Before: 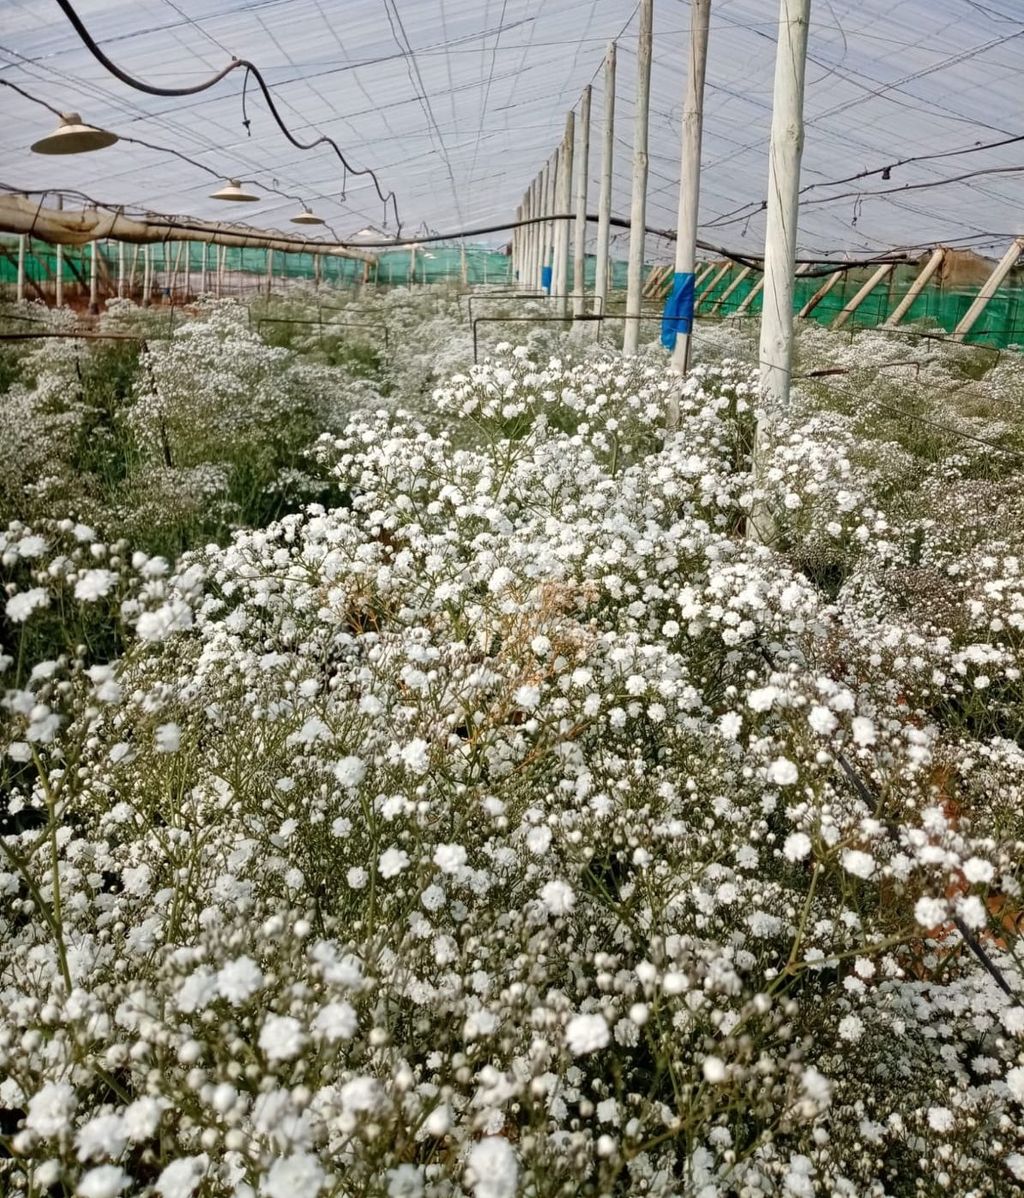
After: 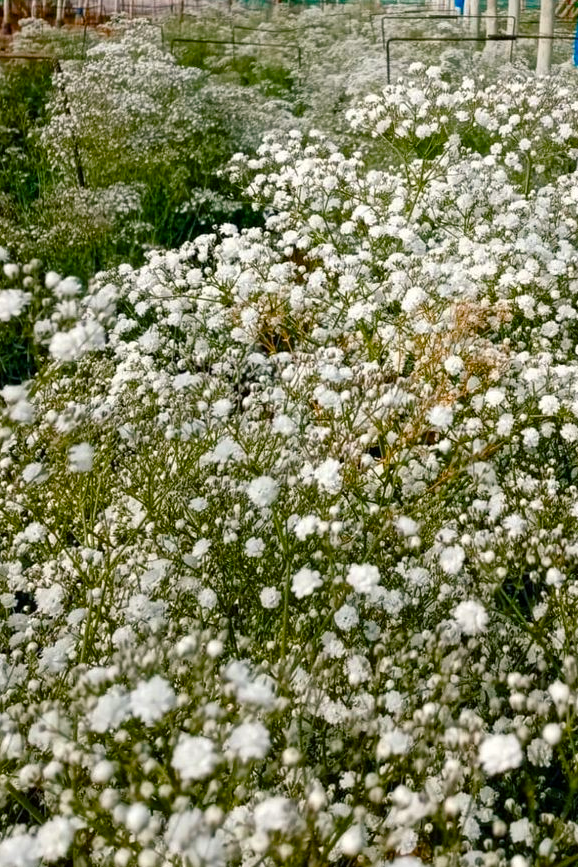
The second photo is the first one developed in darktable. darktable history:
crop: left 8.584%, top 23.45%, right 34.92%, bottom 4.161%
color balance rgb: shadows lift › chroma 5.419%, shadows lift › hue 237.72°, power › luminance -3.795%, power › hue 140.49°, perceptual saturation grading › global saturation 25.641%, perceptual saturation grading › highlights -50.03%, perceptual saturation grading › shadows 31.214%, global vibrance 50.172%
